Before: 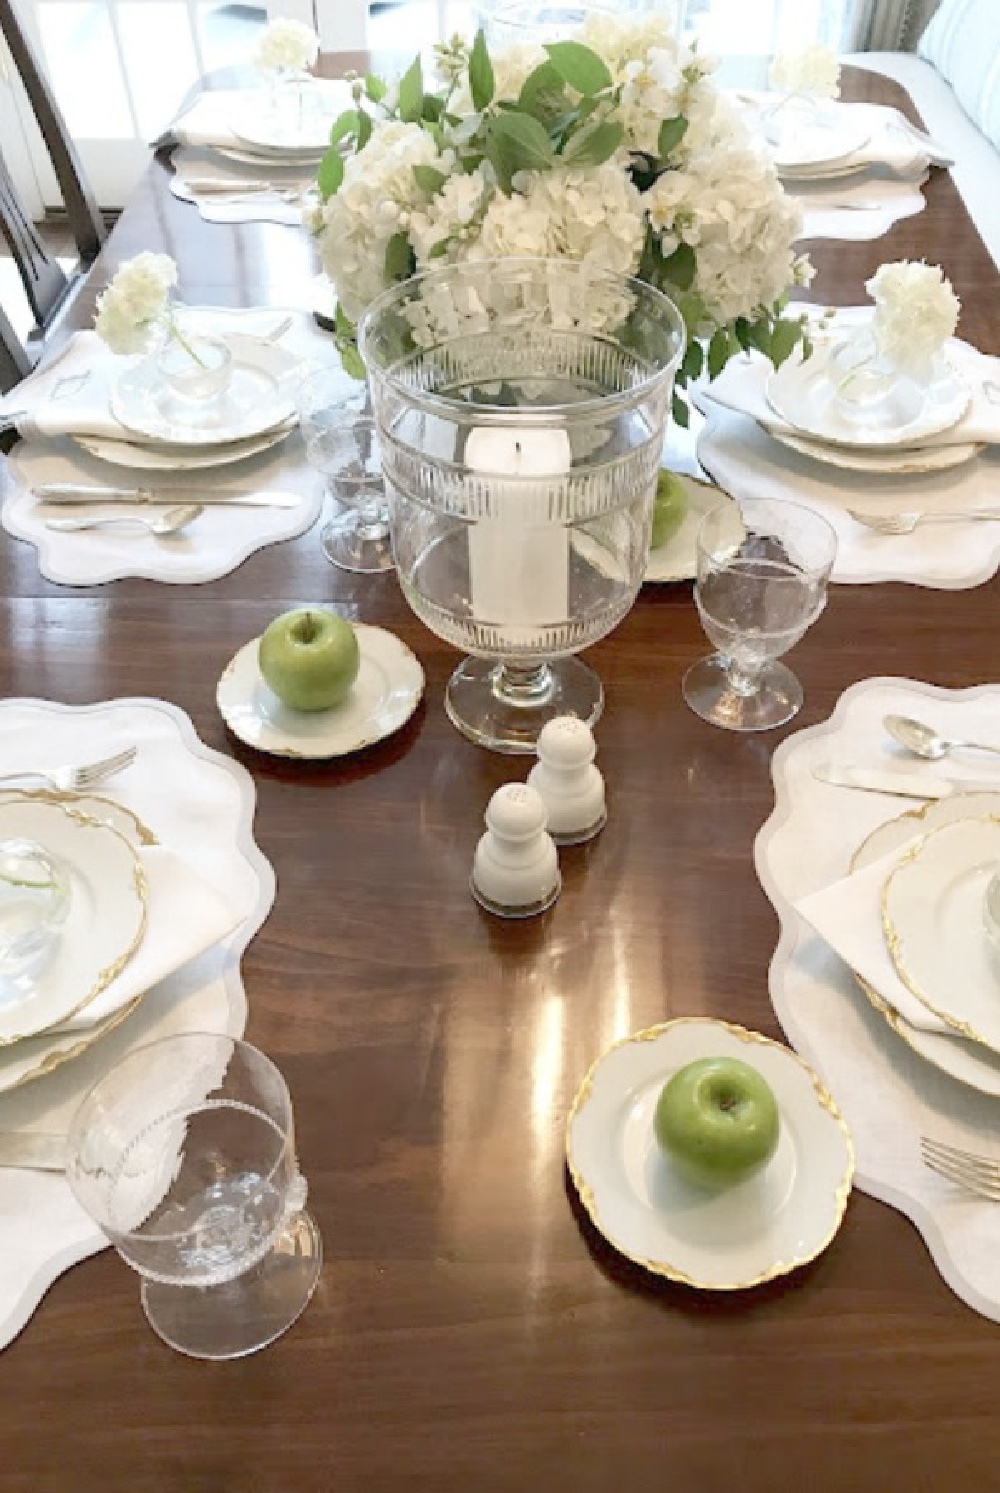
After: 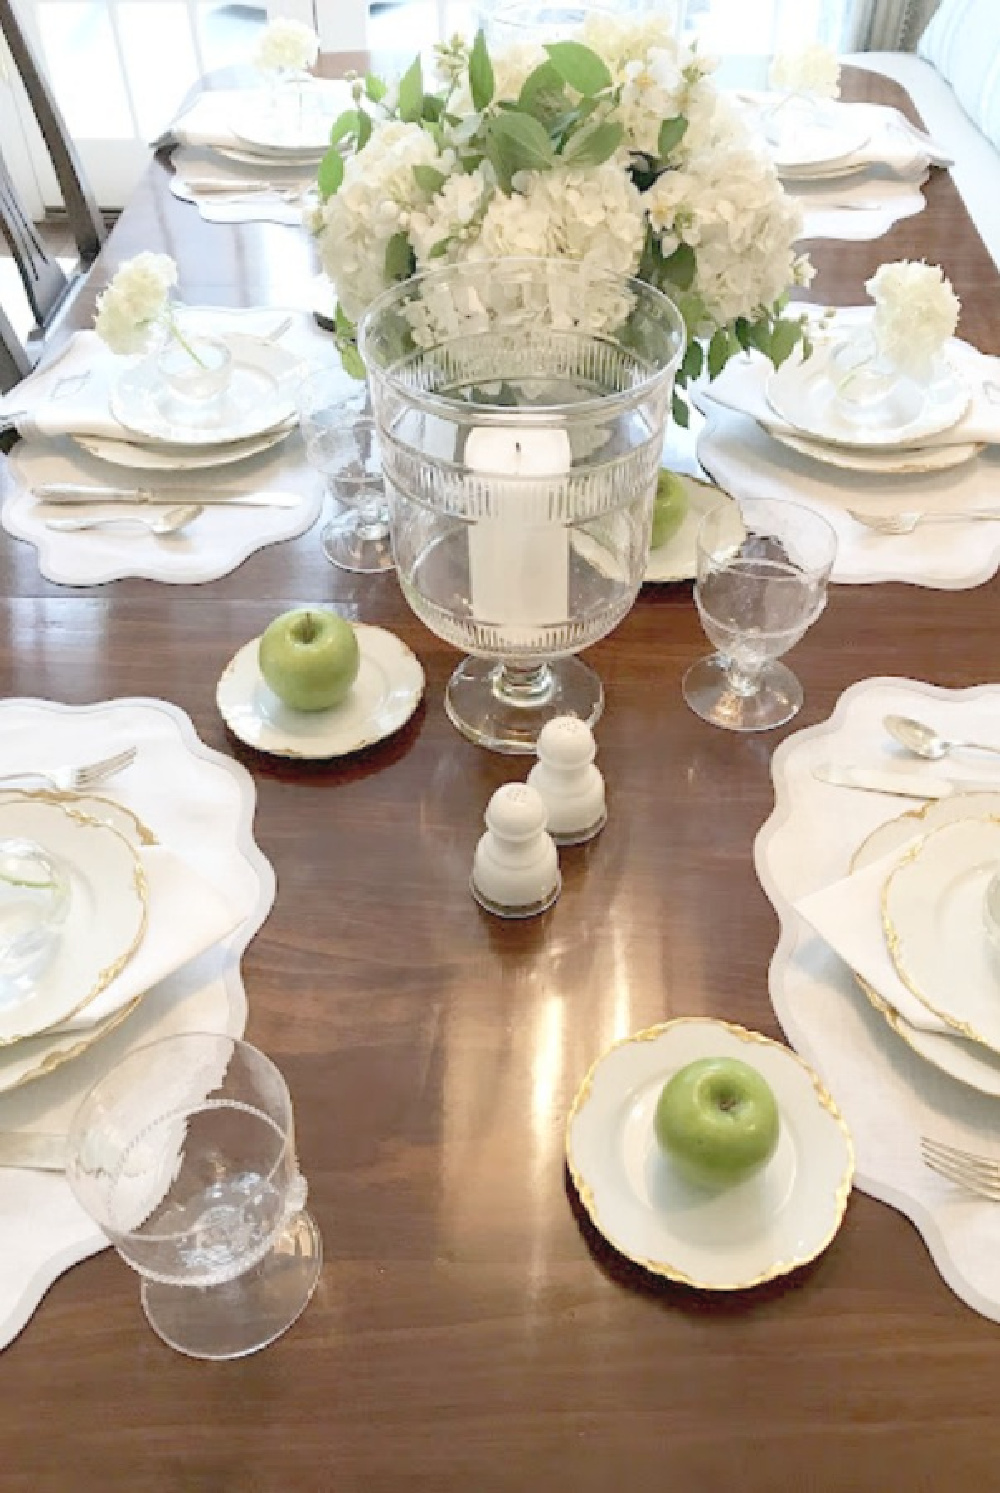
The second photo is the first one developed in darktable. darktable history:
contrast brightness saturation: brightness 0.124
